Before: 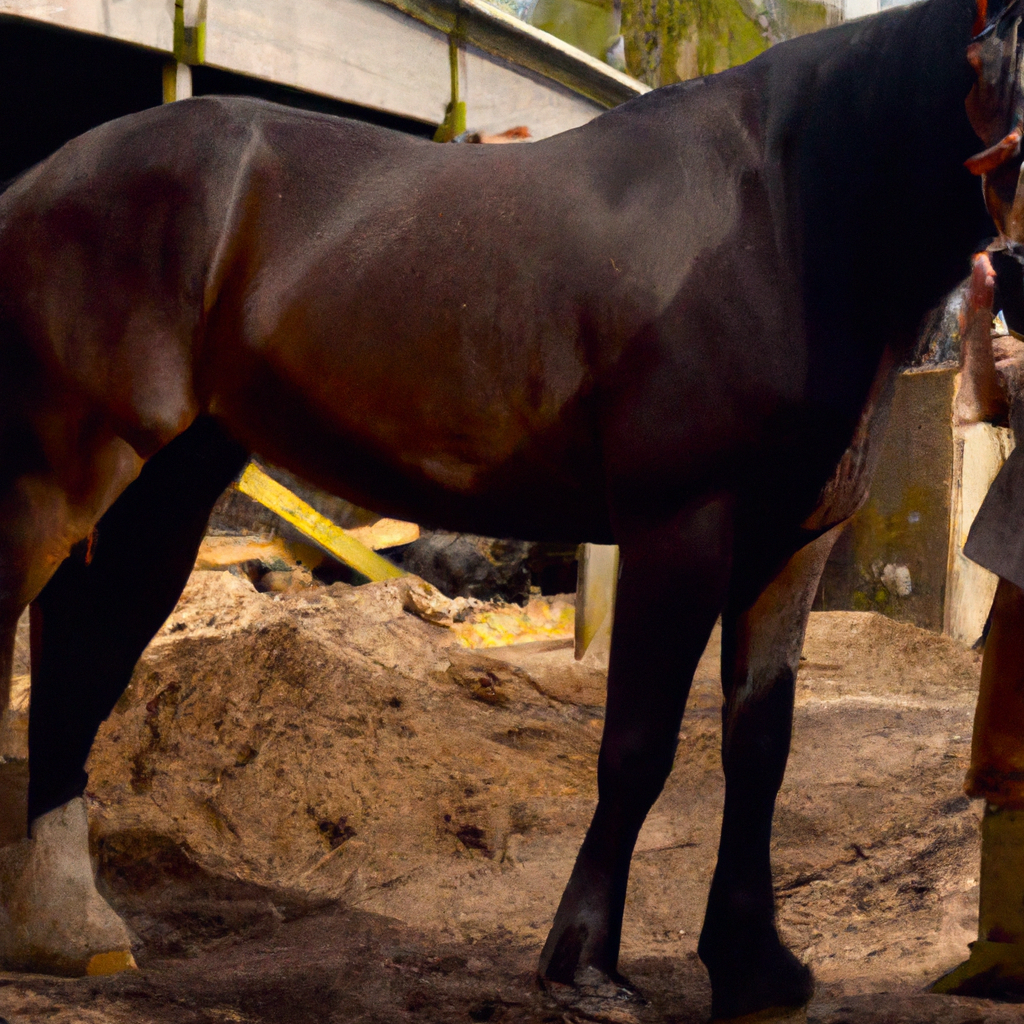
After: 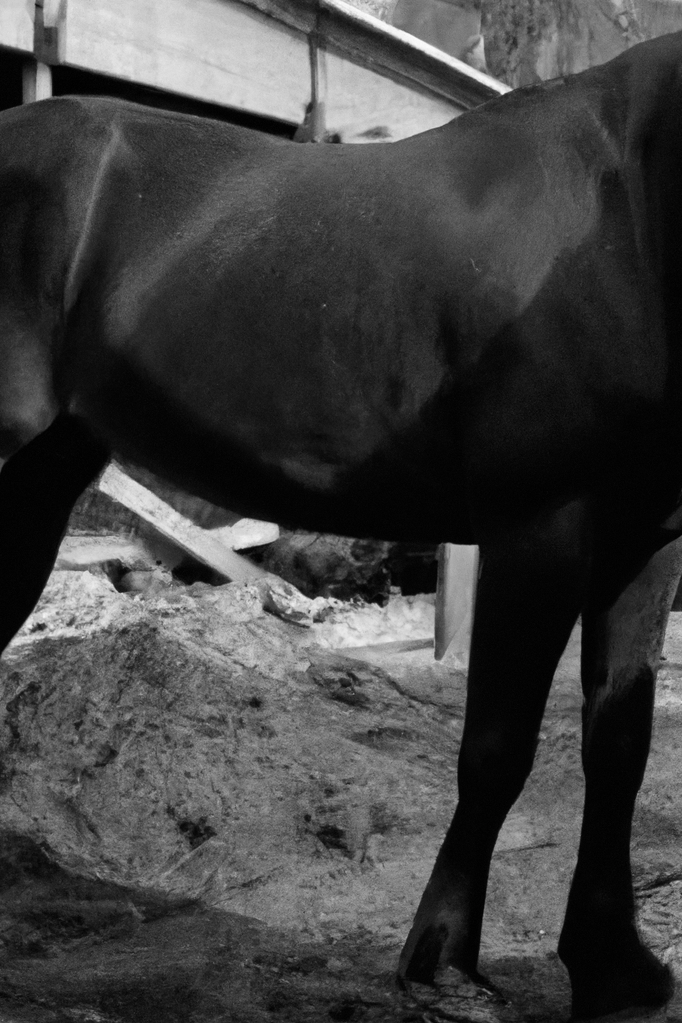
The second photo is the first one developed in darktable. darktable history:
color zones: curves: ch1 [(0, -0.014) (0.143, -0.013) (0.286, -0.013) (0.429, -0.016) (0.571, -0.019) (0.714, -0.015) (0.857, 0.002) (1, -0.014)]
crop and rotate: left 13.751%, right 19.587%
